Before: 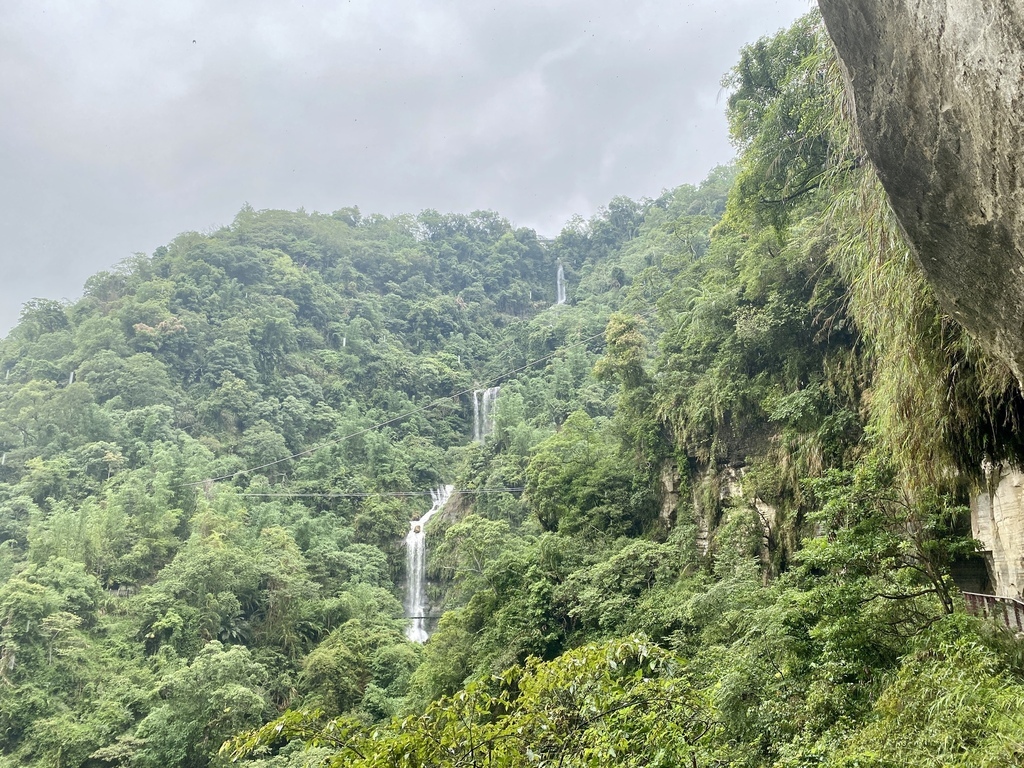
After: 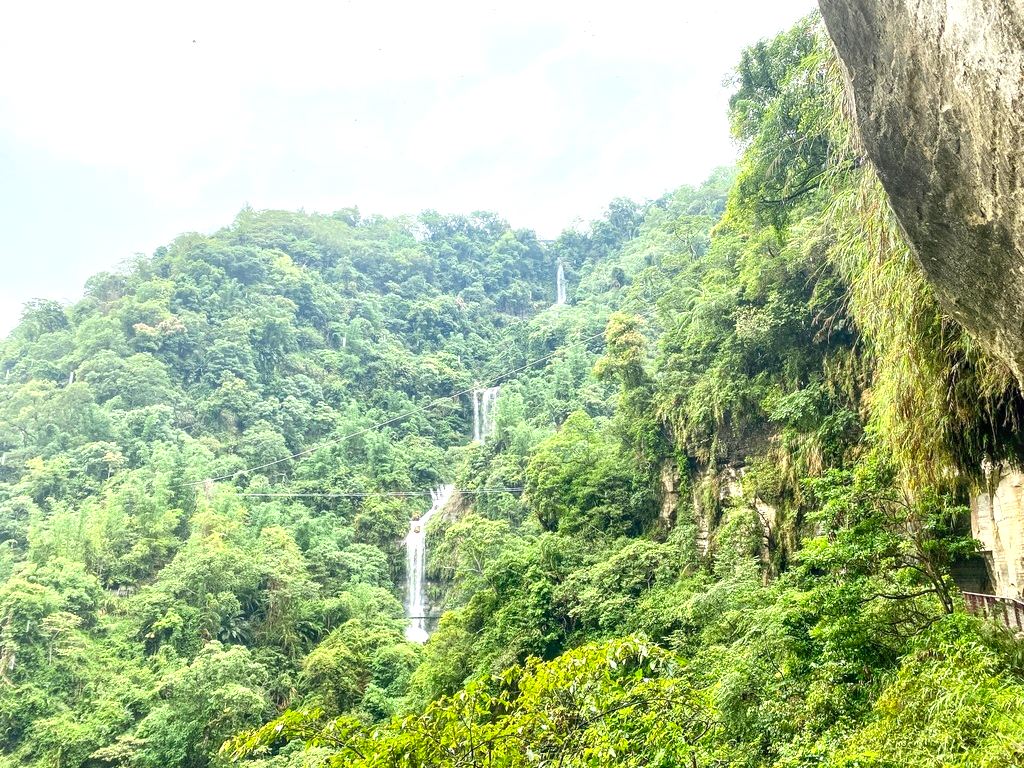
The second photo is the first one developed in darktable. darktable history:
contrast brightness saturation: contrast 0.09, saturation 0.28
local contrast: on, module defaults
exposure: black level correction 0, exposure 0.7 EV, compensate exposure bias true, compensate highlight preservation false
